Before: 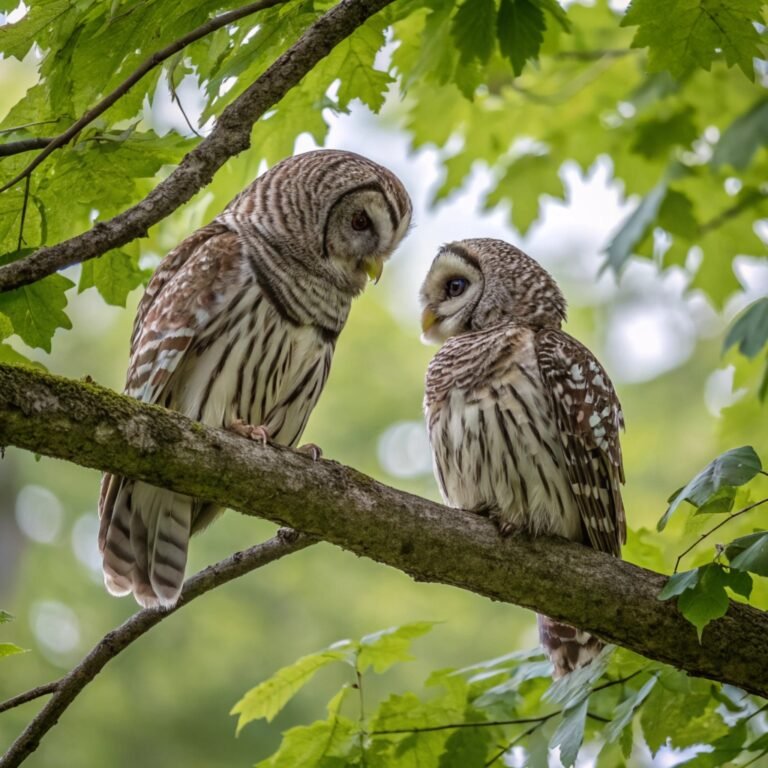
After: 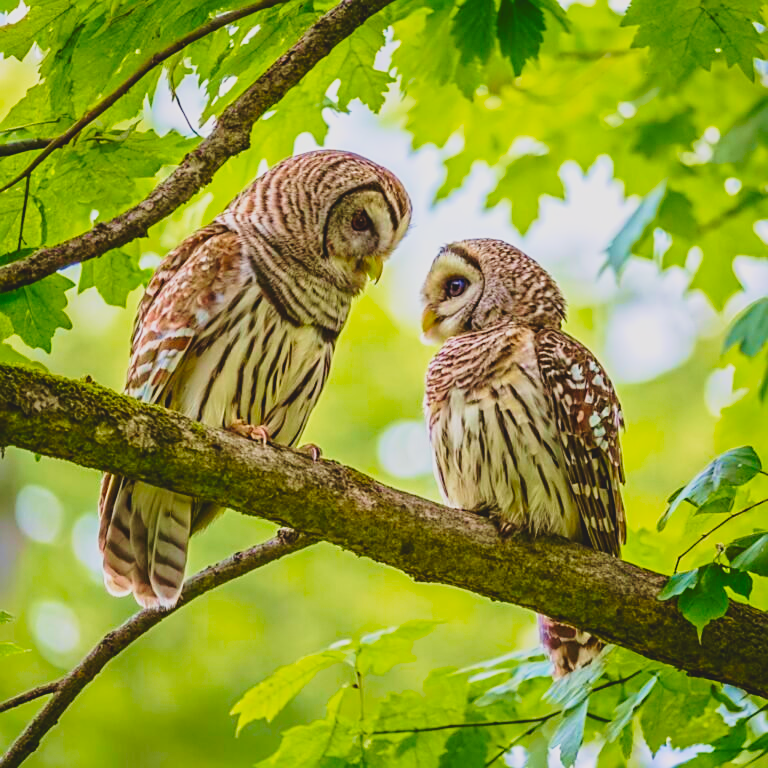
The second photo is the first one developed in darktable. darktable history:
sharpen: on, module defaults
base curve: curves: ch0 [(0, 0) (0.028, 0.03) (0.121, 0.232) (0.46, 0.748) (0.859, 0.968) (1, 1)], preserve colors none
velvia: strength 44.47%
contrast brightness saturation: contrast -0.194, saturation 0.185
color balance rgb: perceptual saturation grading › global saturation 14.612%, global vibrance 31.462%
